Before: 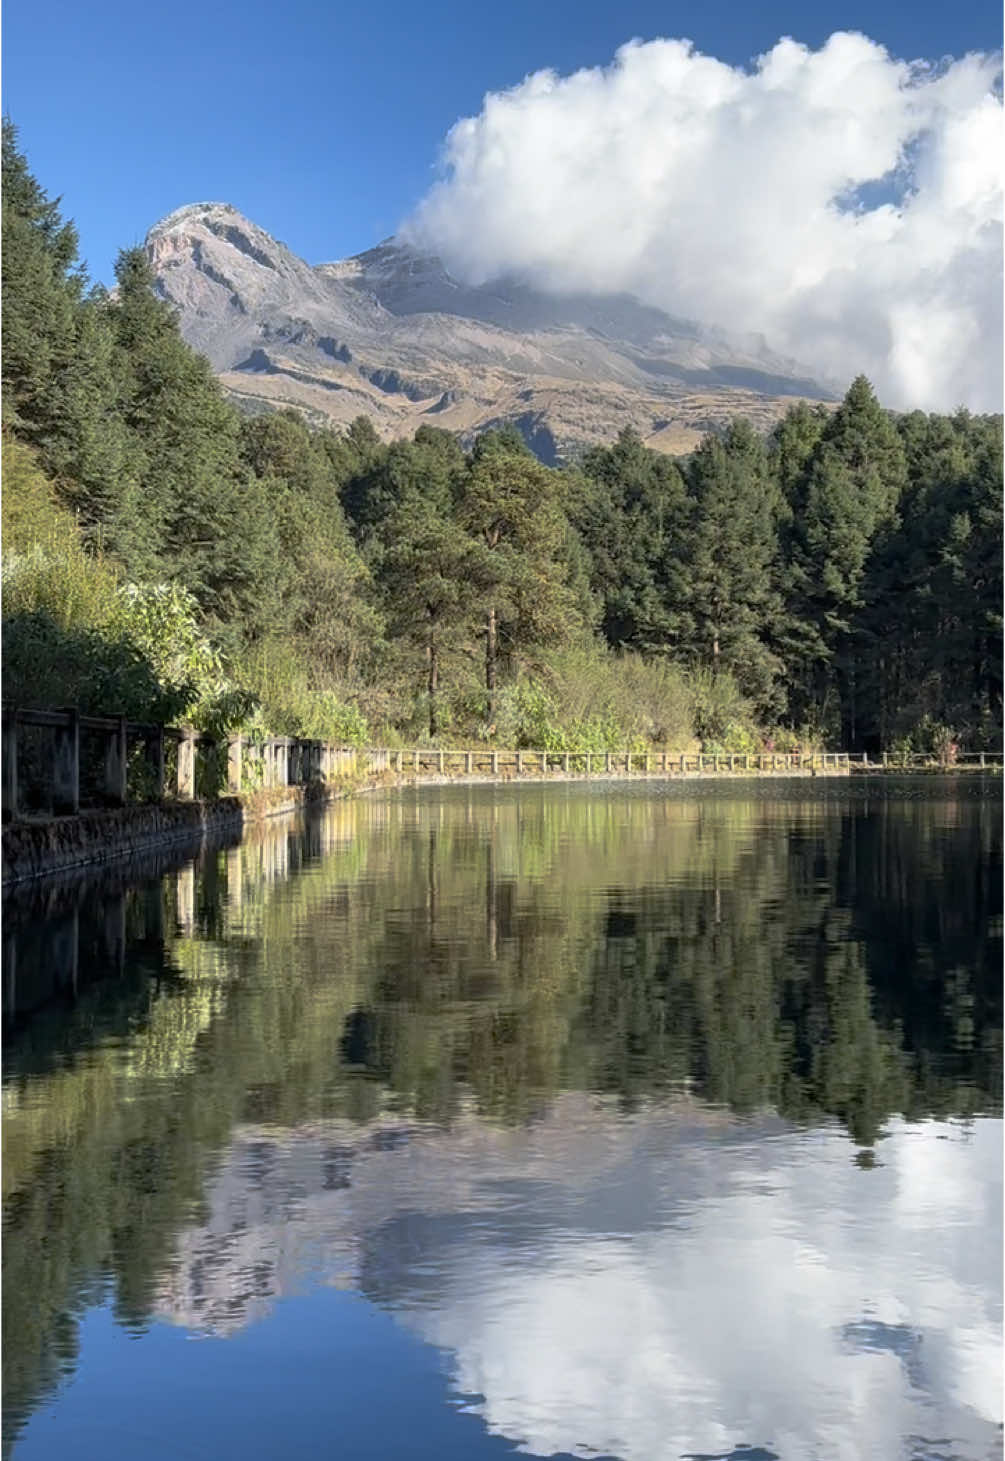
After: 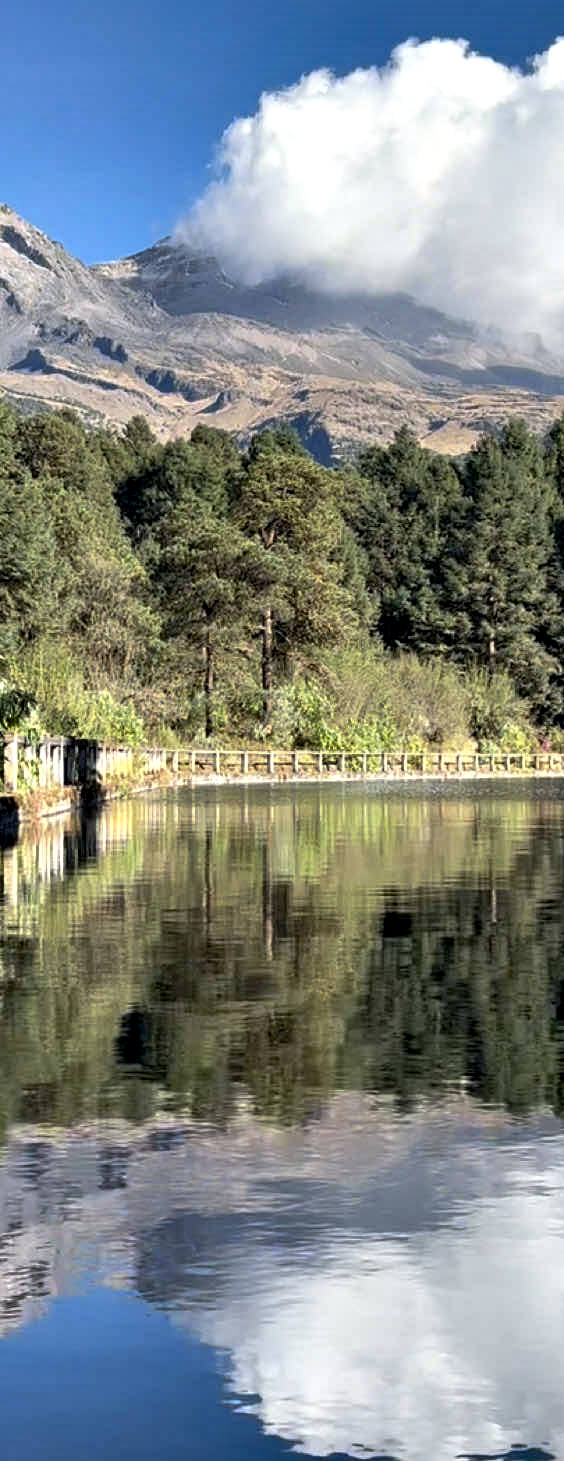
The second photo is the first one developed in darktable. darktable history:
crop and rotate: left 22.328%, right 21.514%
contrast equalizer: octaves 7, y [[0.6 ×6], [0.55 ×6], [0 ×6], [0 ×6], [0 ×6]]
color zones: curves: ch1 [(0, 0.513) (0.143, 0.524) (0.286, 0.511) (0.429, 0.506) (0.571, 0.503) (0.714, 0.503) (0.857, 0.508) (1, 0.513)]
